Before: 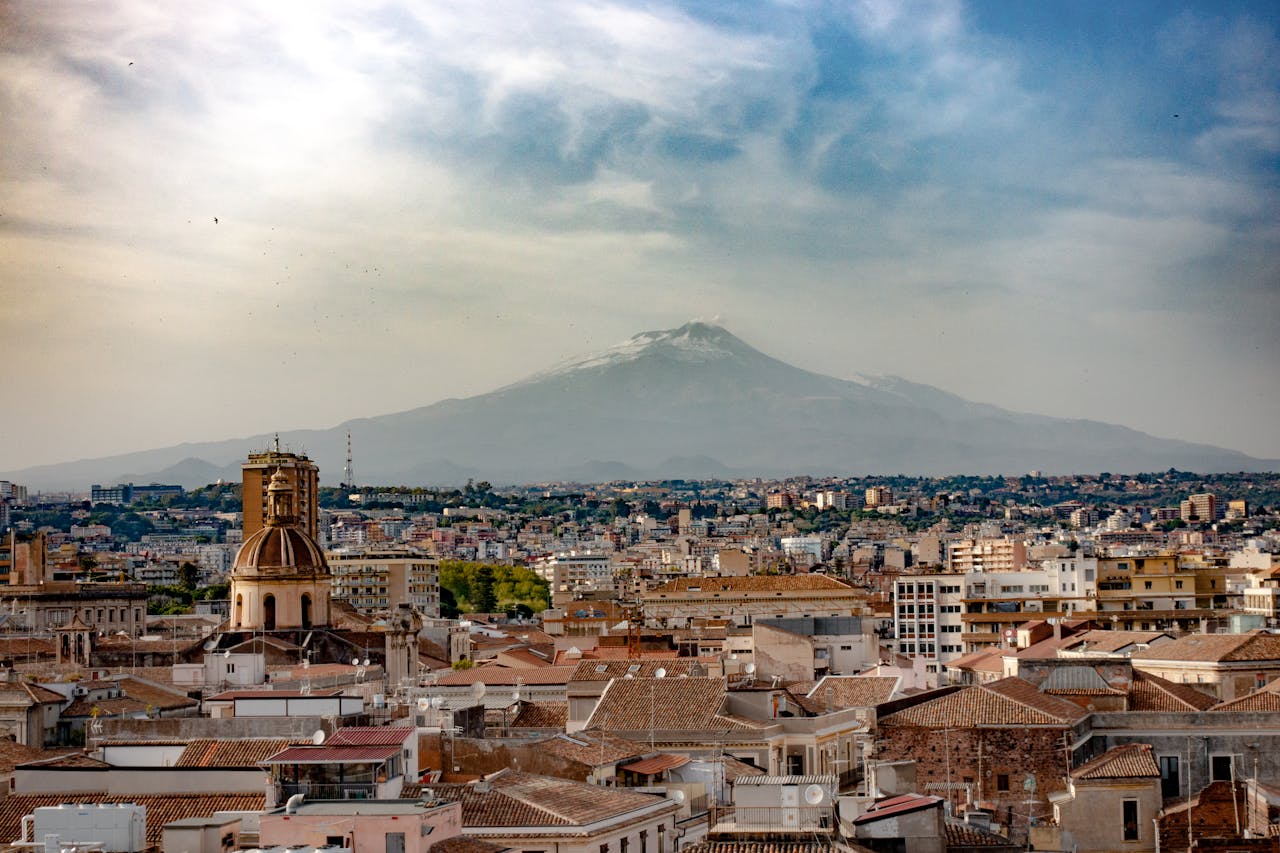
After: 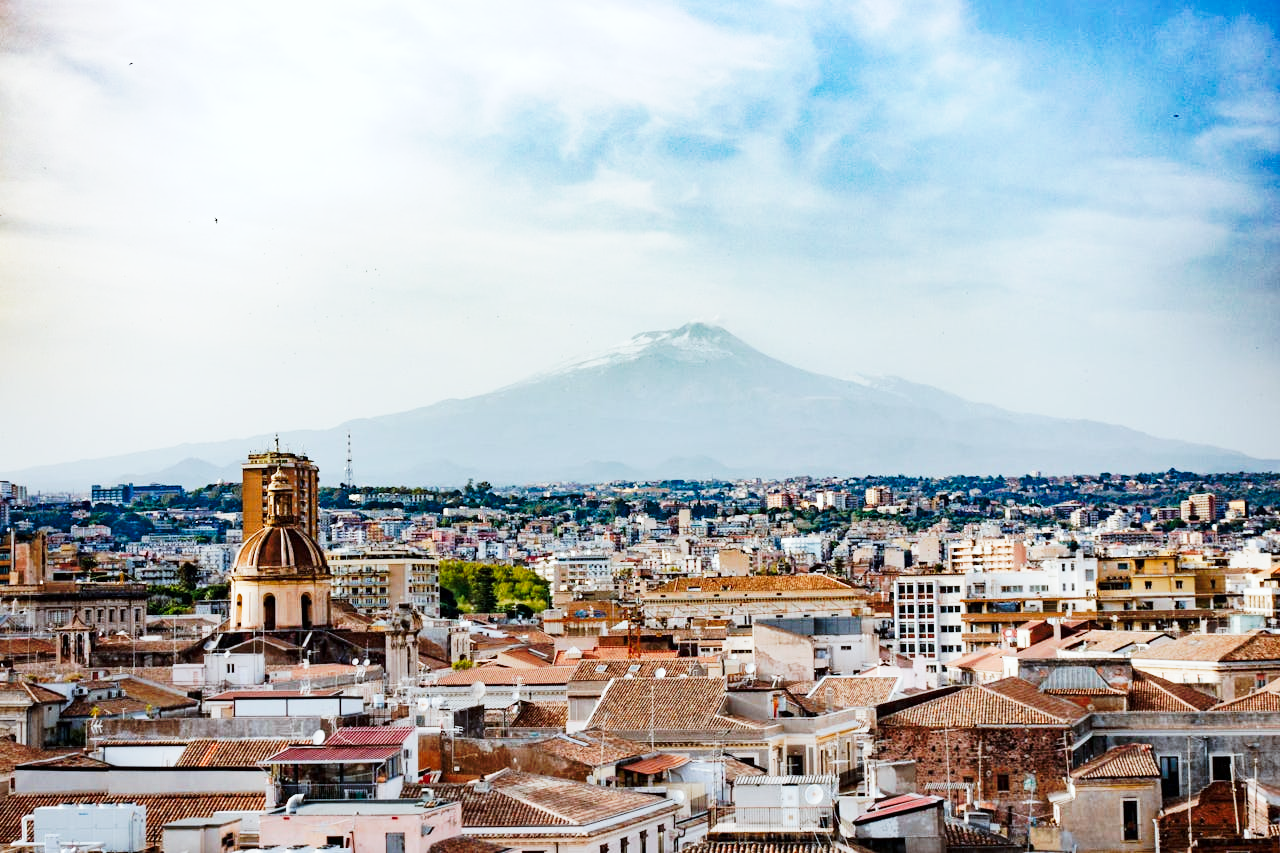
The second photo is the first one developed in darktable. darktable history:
color calibration: illuminant Planckian (black body), x 0.375, y 0.373, temperature 4117 K
tone curve: curves: ch0 [(0, 0) (0.003, 0.003) (0.011, 0.013) (0.025, 0.028) (0.044, 0.05) (0.069, 0.078) (0.1, 0.113) (0.136, 0.153) (0.177, 0.2) (0.224, 0.271) (0.277, 0.374) (0.335, 0.47) (0.399, 0.574) (0.468, 0.688) (0.543, 0.79) (0.623, 0.859) (0.709, 0.919) (0.801, 0.957) (0.898, 0.978) (1, 1)], preserve colors none
